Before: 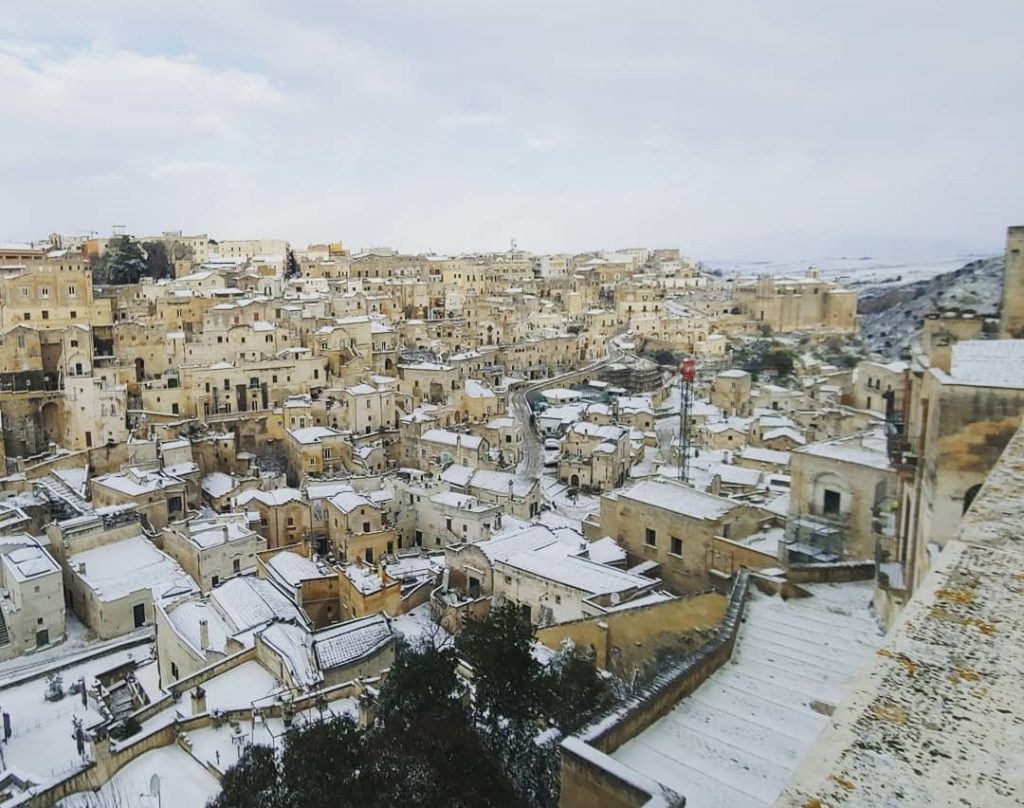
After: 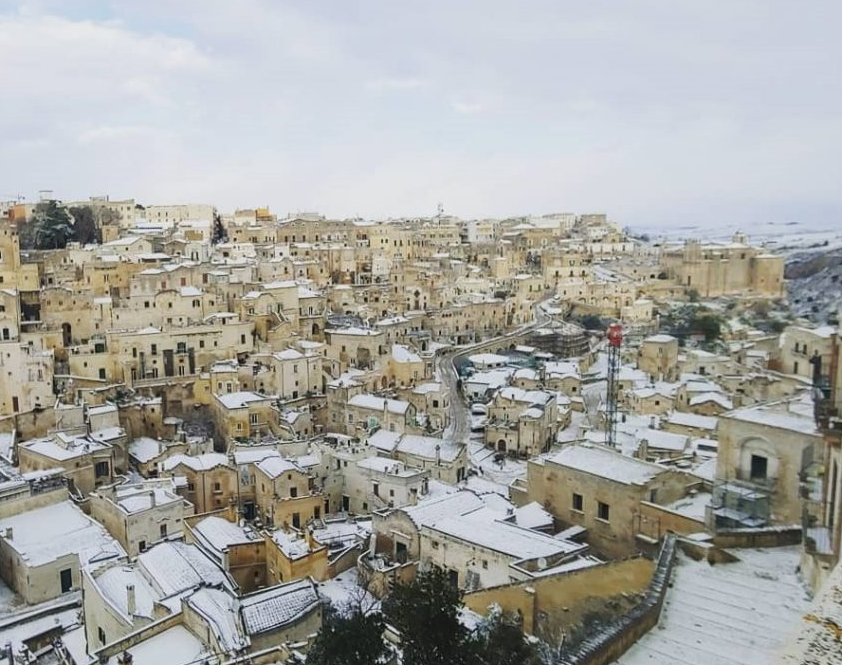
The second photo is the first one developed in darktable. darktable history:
crop and rotate: left 7.193%, top 4.402%, right 10.547%, bottom 13.217%
